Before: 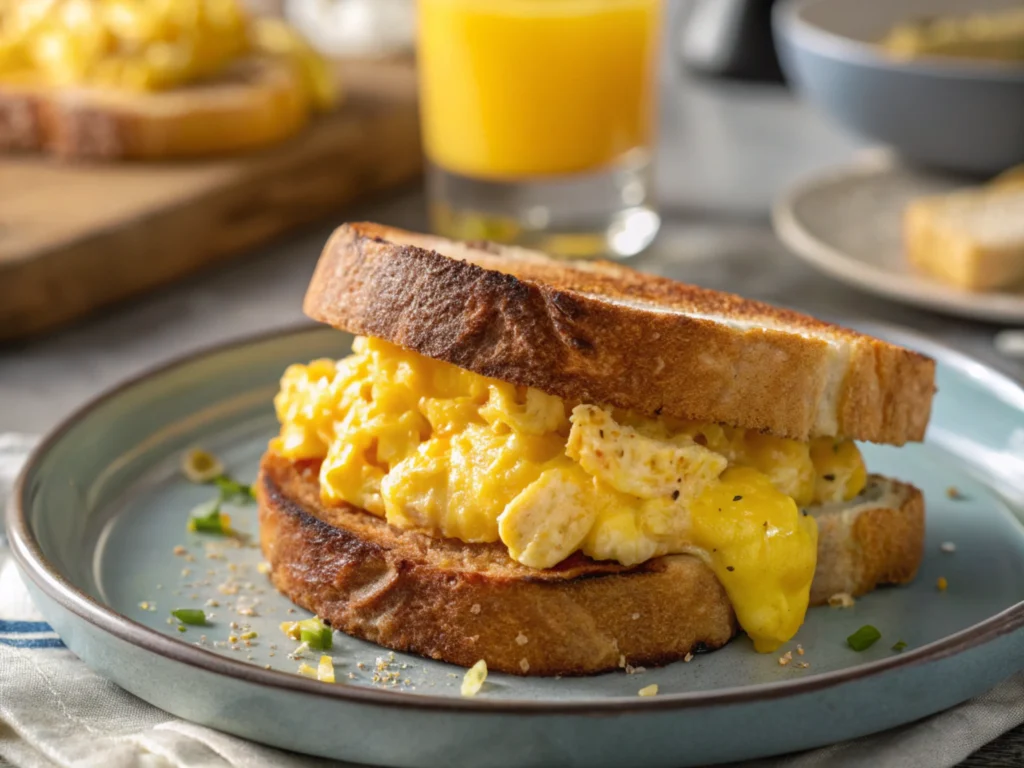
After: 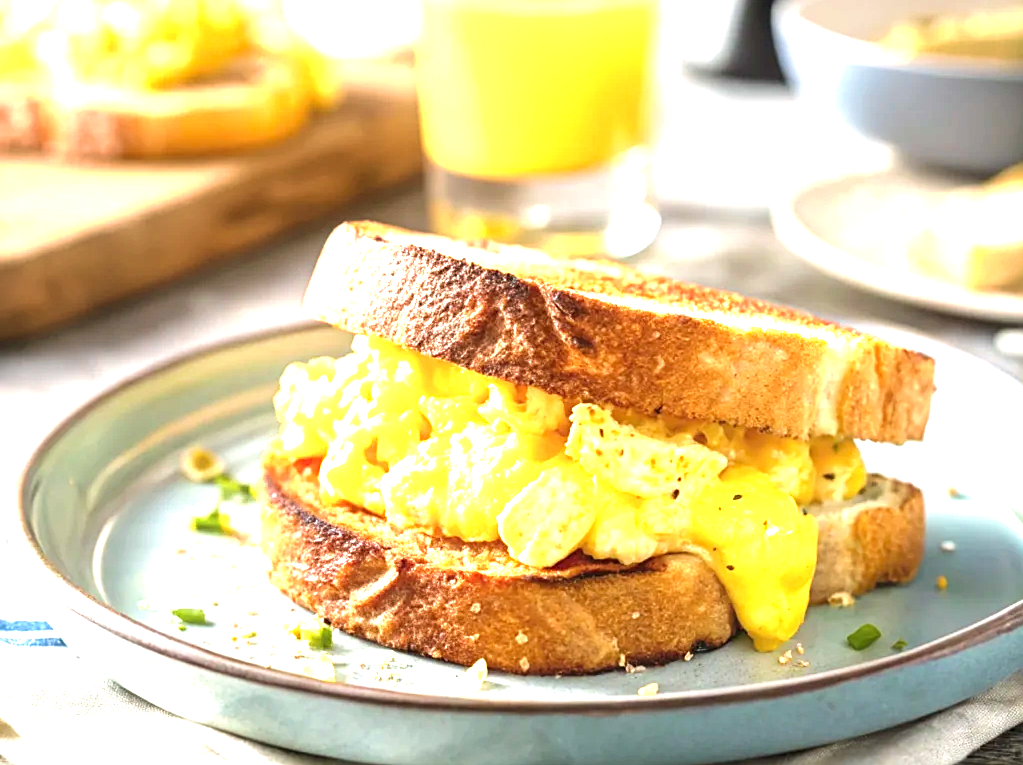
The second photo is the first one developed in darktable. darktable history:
velvia: on, module defaults
exposure: black level correction 0, exposure 1.988 EV, compensate exposure bias true, compensate highlight preservation false
crop: top 0.154%, bottom 0.133%
sharpen: on, module defaults
